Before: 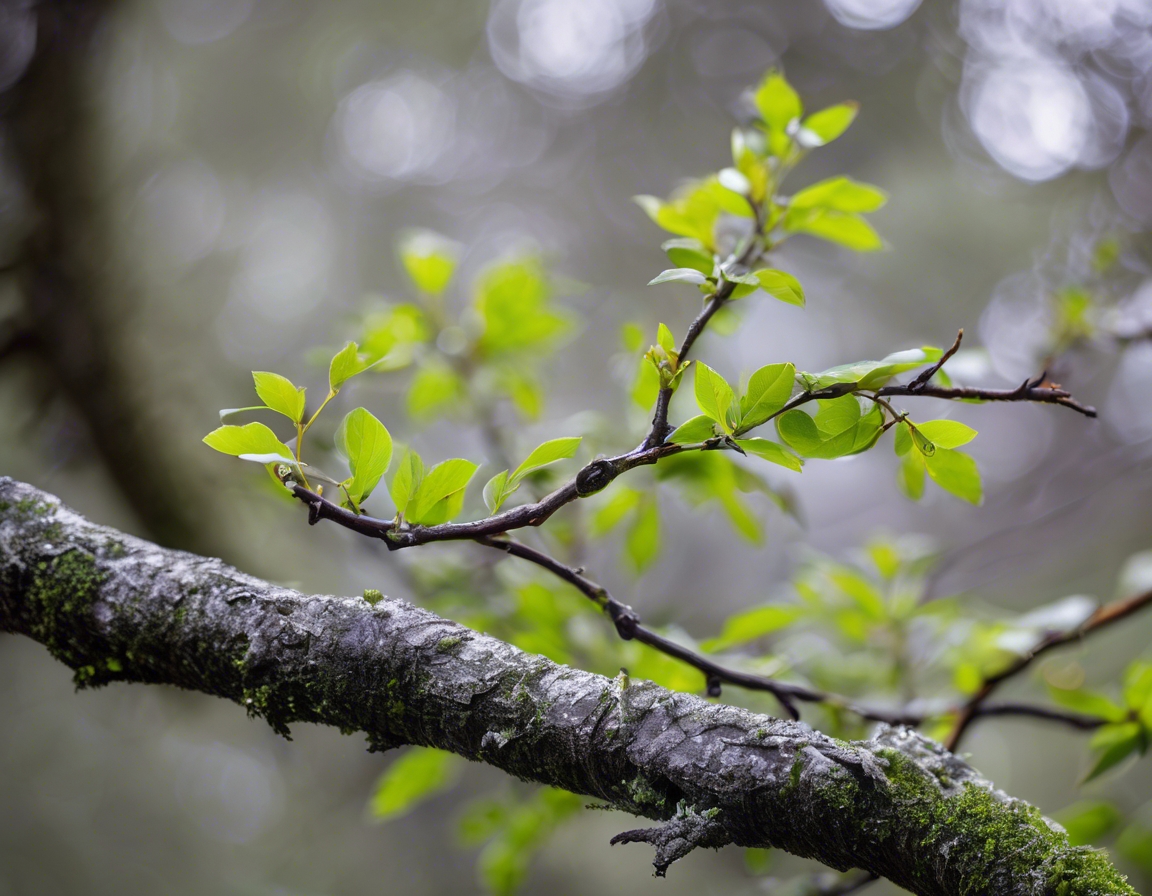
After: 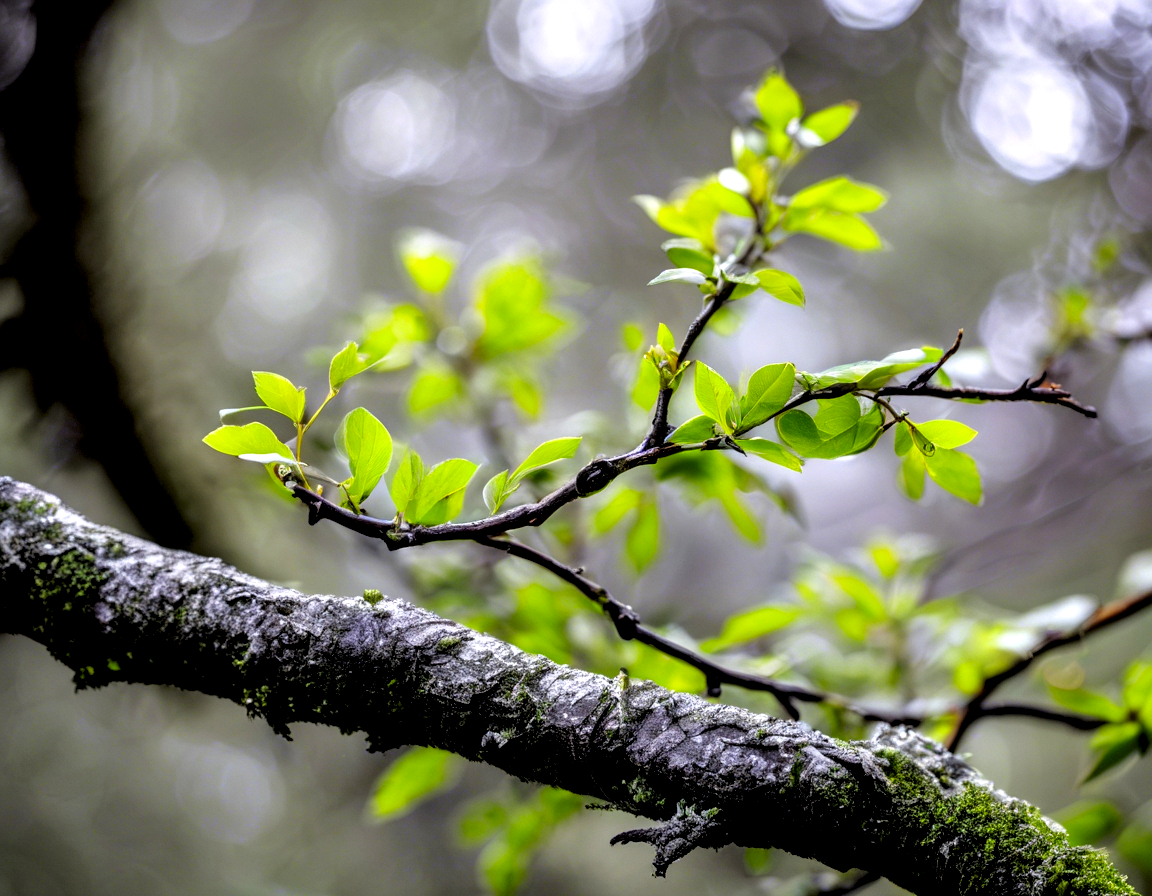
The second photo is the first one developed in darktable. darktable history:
local contrast: detail 150%
filmic rgb: black relative exposure -4.95 EV, white relative exposure 2.82 EV, hardness 3.72
color correction: highlights b* 0.014, saturation 1.28
levels: levels [0, 0.476, 0.951]
